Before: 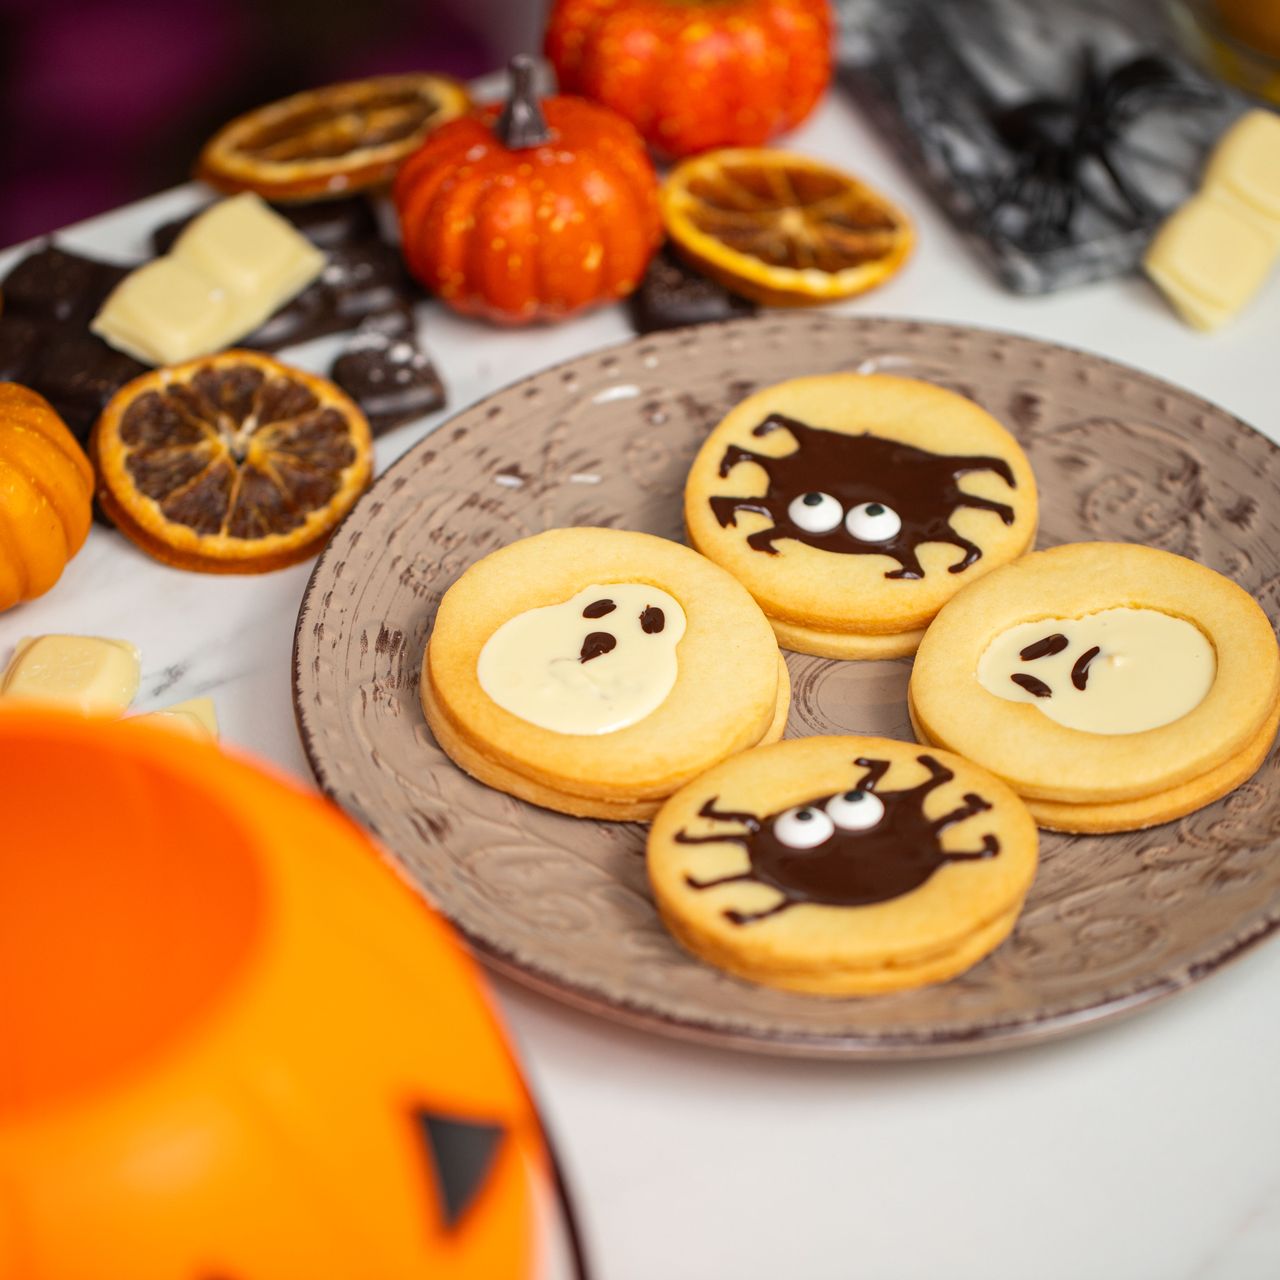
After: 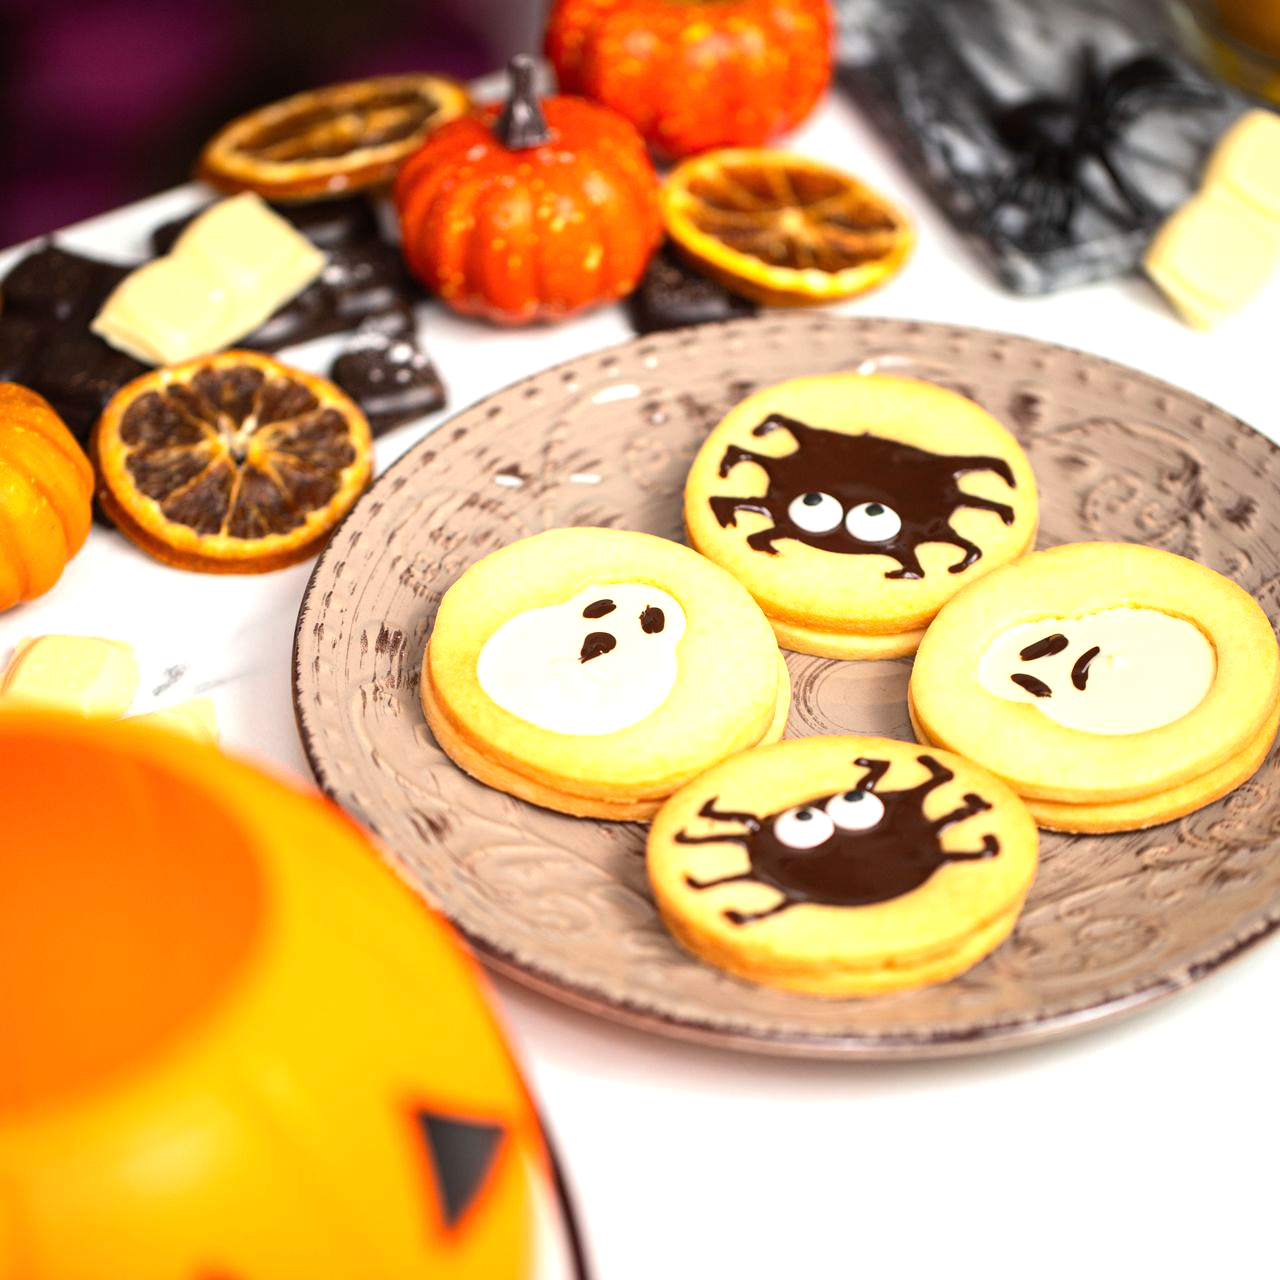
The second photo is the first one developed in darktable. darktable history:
exposure: black level correction 0, exposure 0.499 EV, compensate highlight preservation false
tone equalizer: -8 EV -0.419 EV, -7 EV -0.406 EV, -6 EV -0.314 EV, -5 EV -0.225 EV, -3 EV 0.253 EV, -2 EV 0.327 EV, -1 EV 0.37 EV, +0 EV 0.421 EV, edges refinement/feathering 500, mask exposure compensation -1.57 EV, preserve details no
